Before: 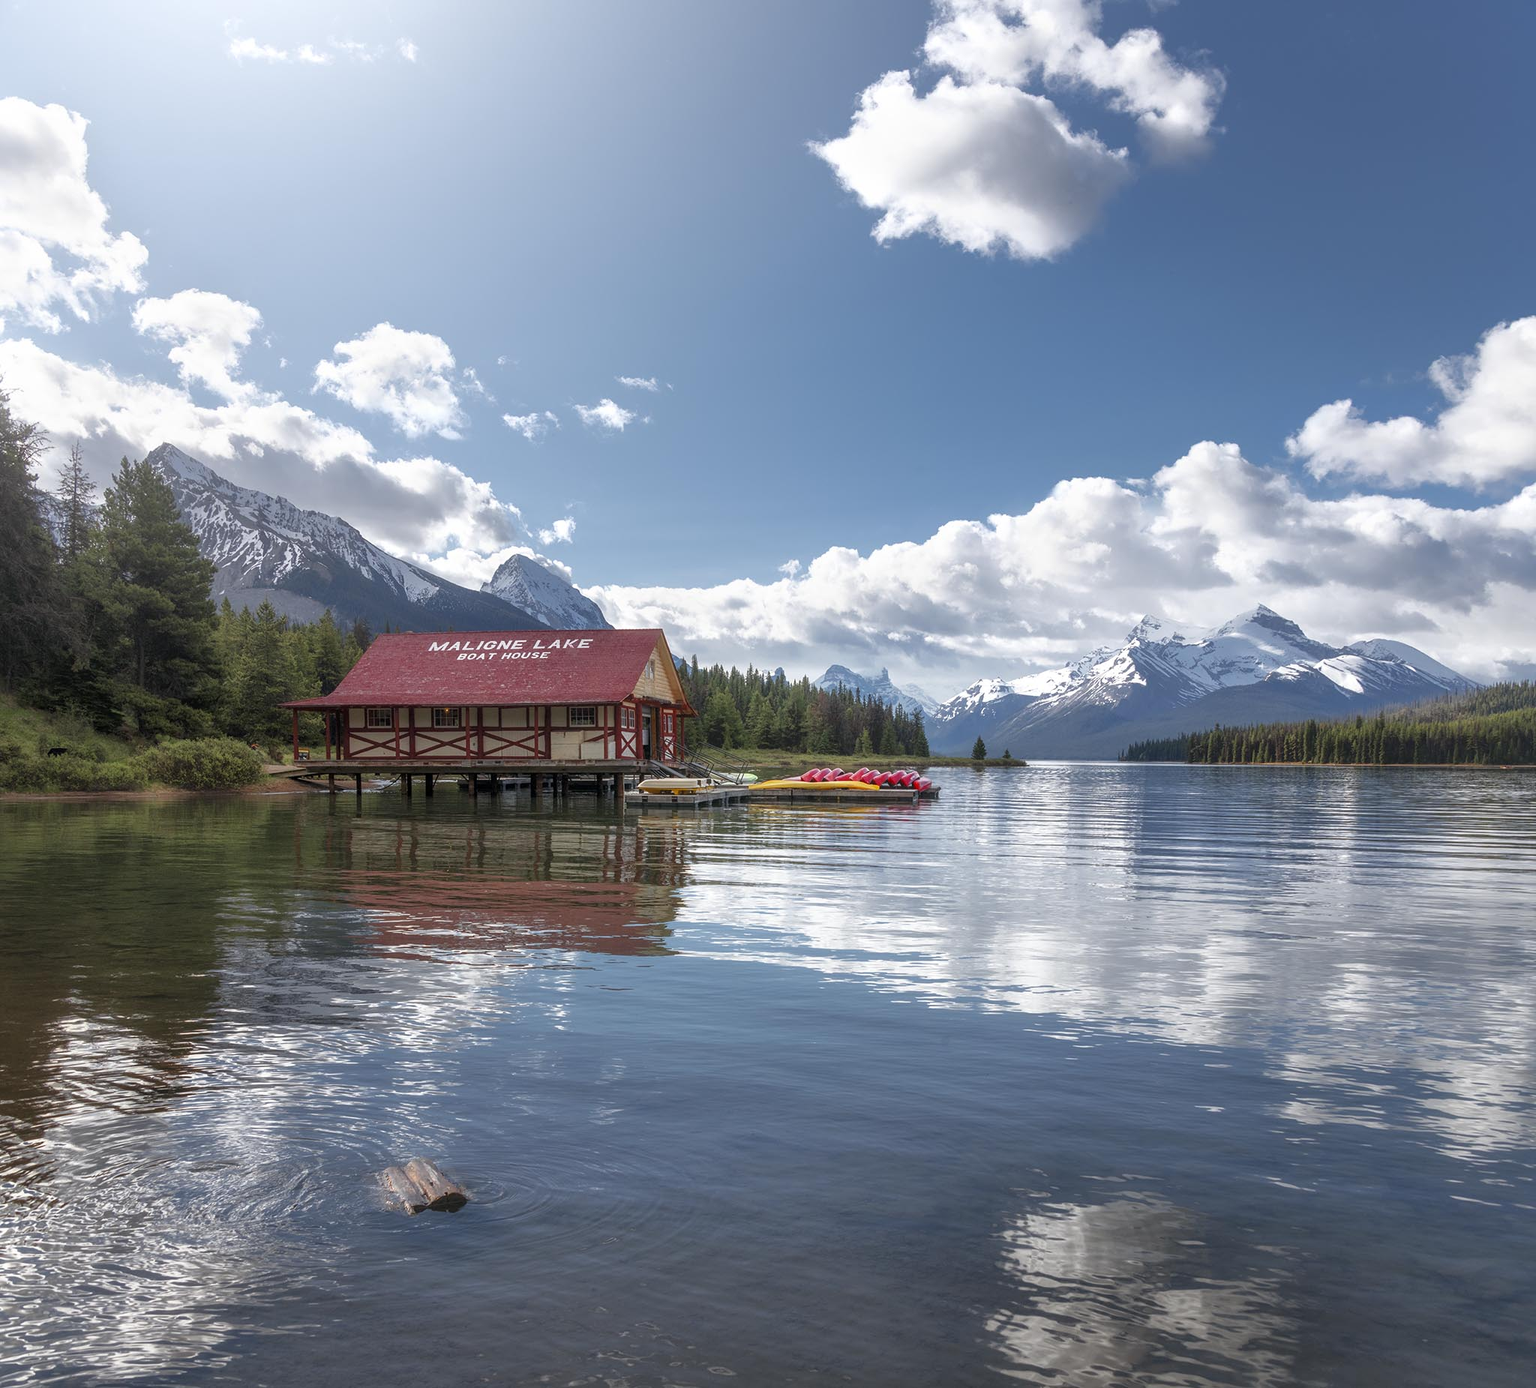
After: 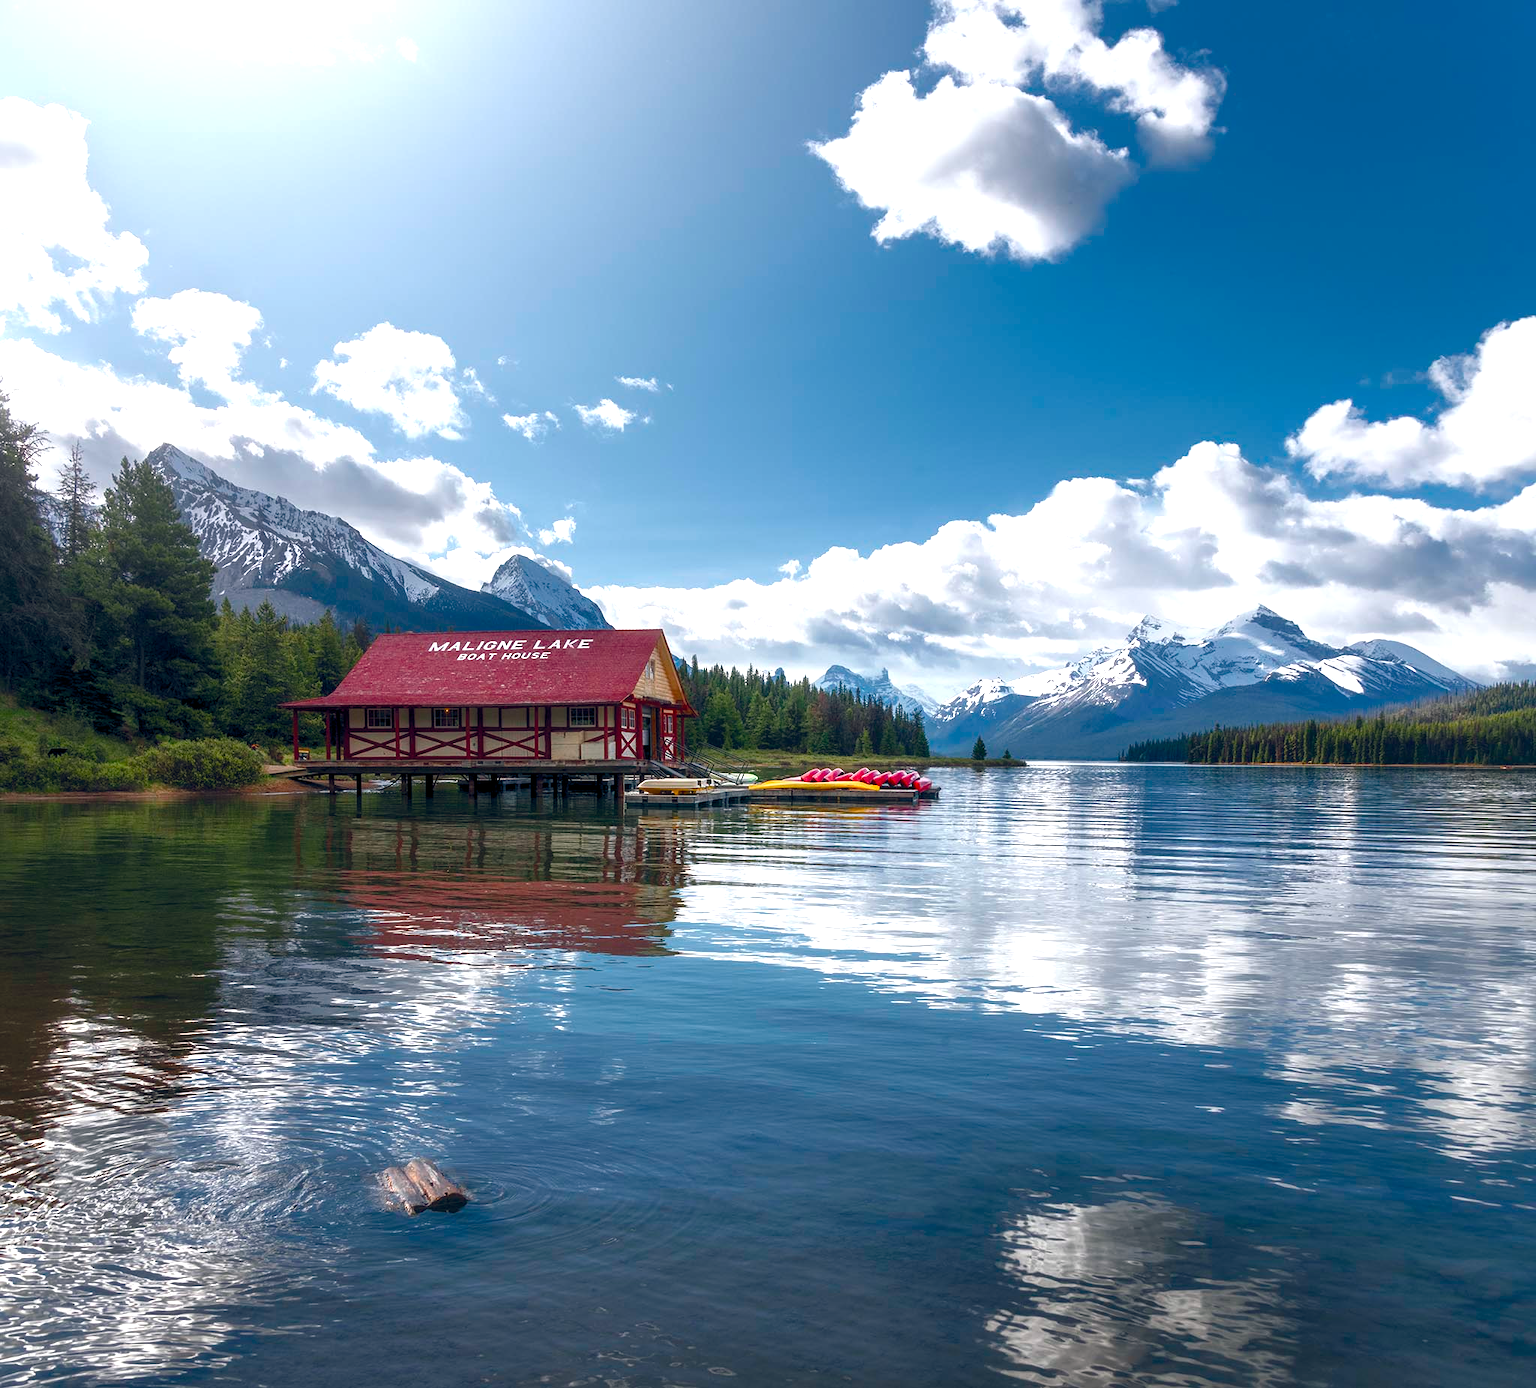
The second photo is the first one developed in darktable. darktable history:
color balance rgb: shadows lift › chroma 2.04%, shadows lift › hue 185.16°, global offset › chroma 0.126%, global offset › hue 253.75°, linear chroma grading › global chroma 8.772%, perceptual saturation grading › global saturation 20%, perceptual saturation grading › highlights -25.663%, perceptual saturation grading › shadows 49.52%, perceptual brilliance grading › global brilliance 14.57%, perceptual brilliance grading › shadows -35.536%
